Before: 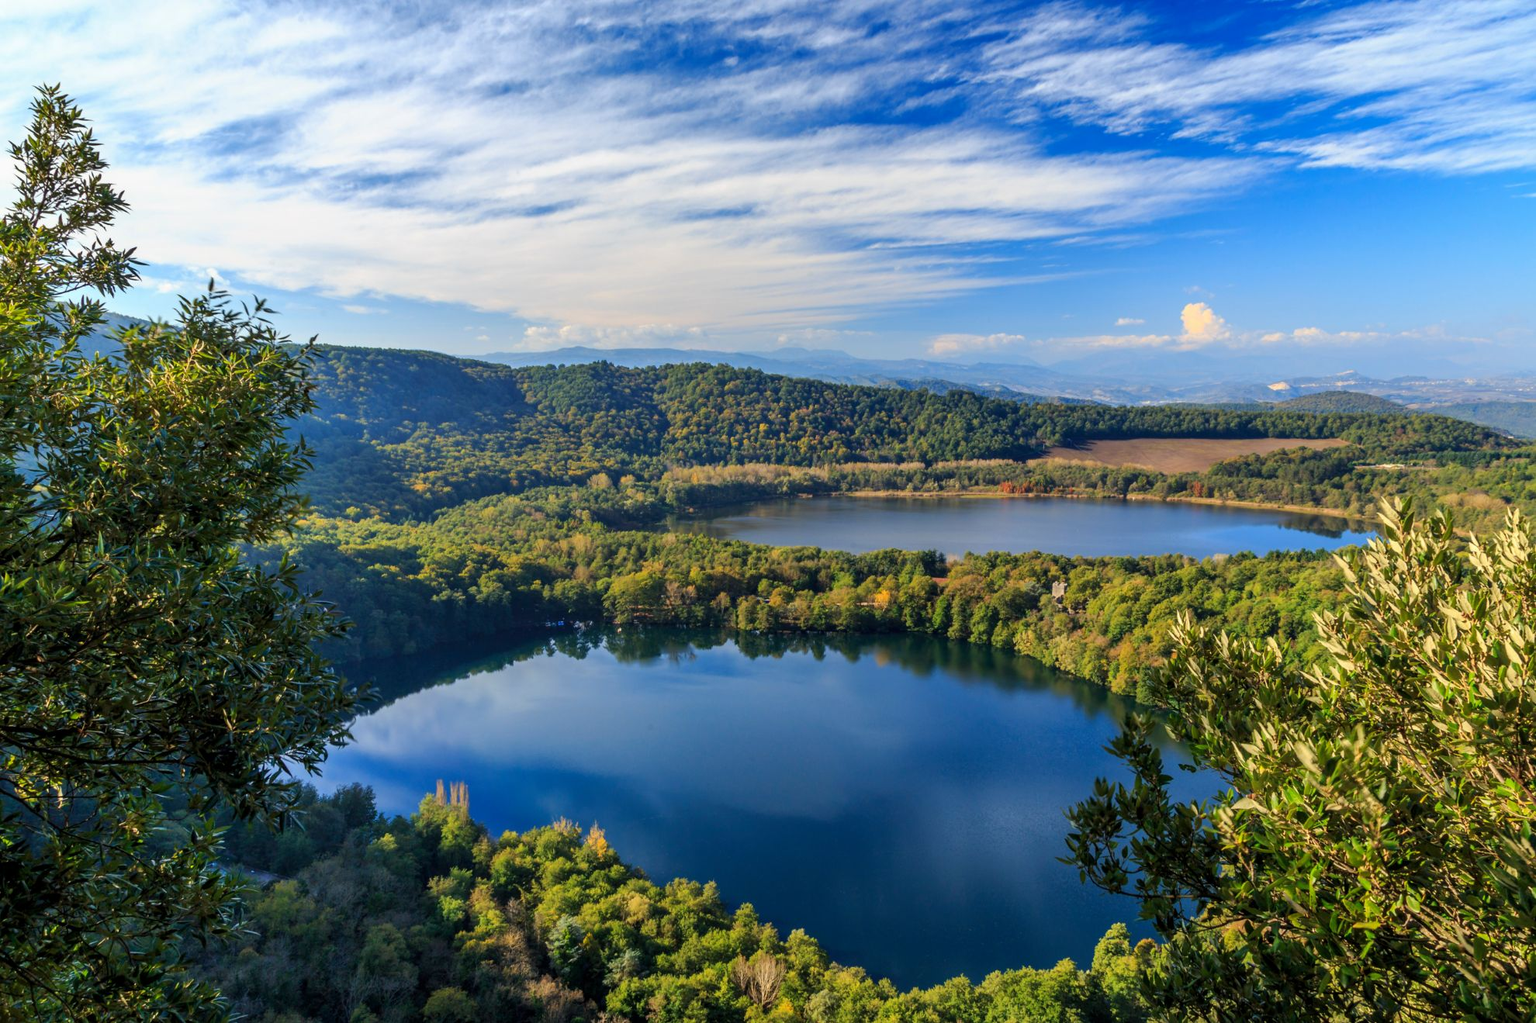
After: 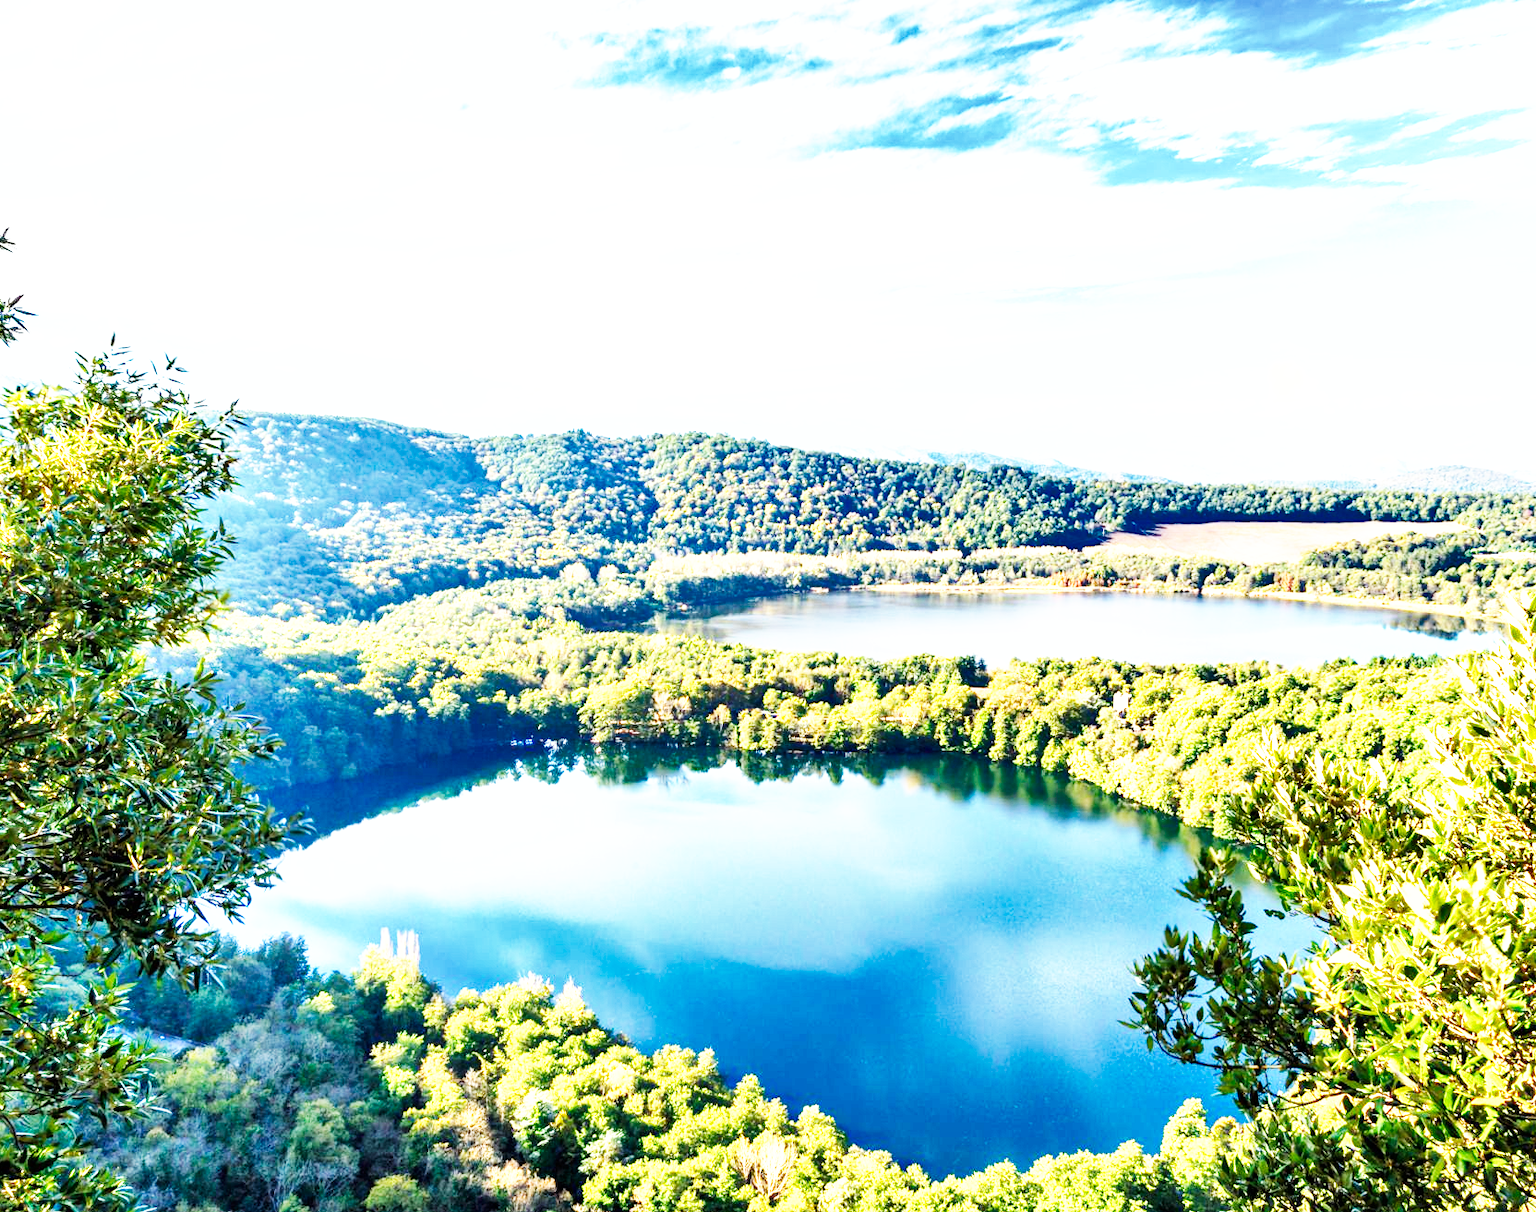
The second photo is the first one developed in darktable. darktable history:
base curve: curves: ch0 [(0, 0) (0.007, 0.004) (0.027, 0.03) (0.046, 0.07) (0.207, 0.54) (0.442, 0.872) (0.673, 0.972) (1, 1)], preserve colors none
exposure: exposure 2.003 EV, compensate highlight preservation false
shadows and highlights: low approximation 0.01, soften with gaussian
crop: left 7.598%, right 7.873%
